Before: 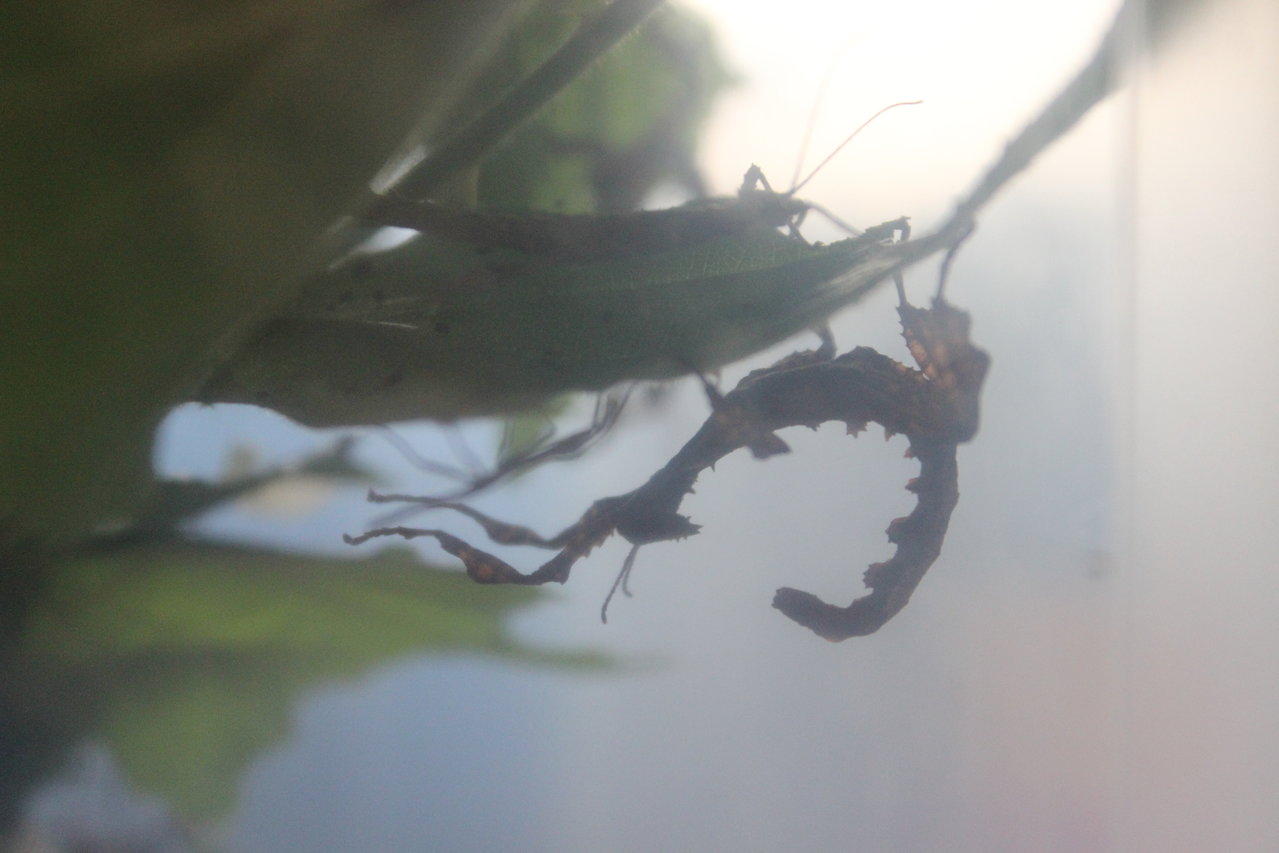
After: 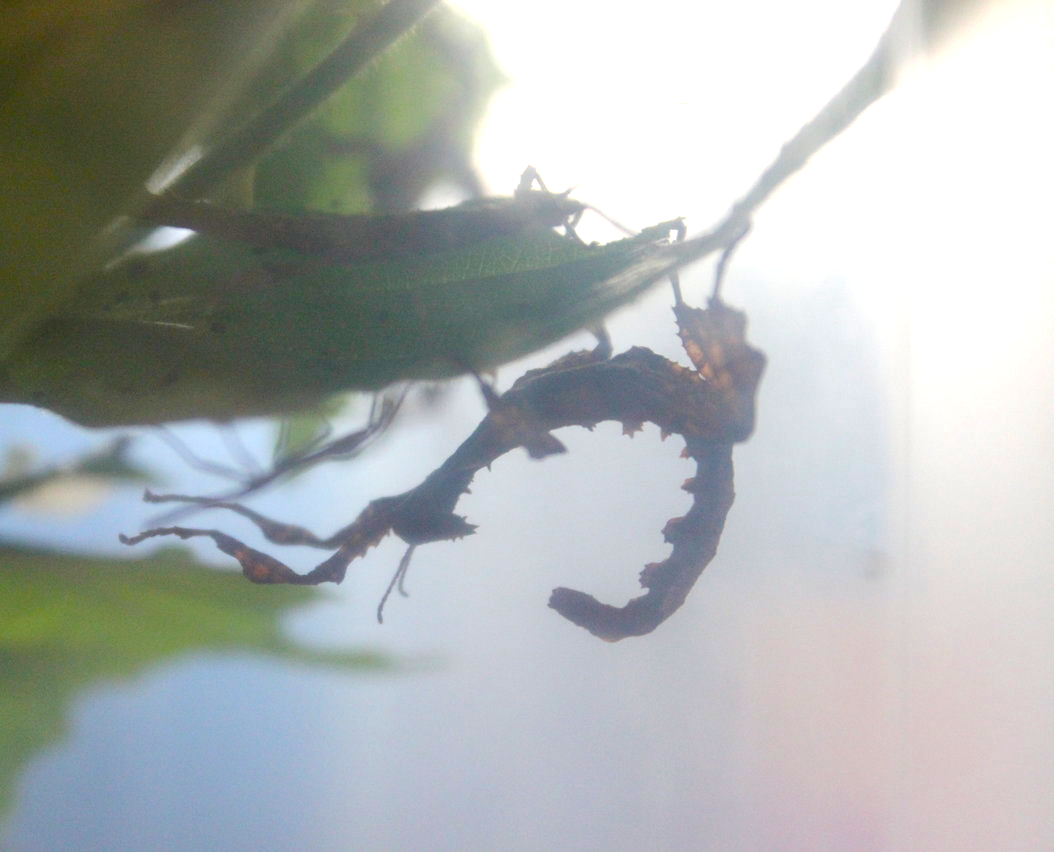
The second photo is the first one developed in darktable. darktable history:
crop: left 17.582%, bottom 0.031%
color balance rgb: linear chroma grading › shadows -2.2%, linear chroma grading › highlights -15%, linear chroma grading › global chroma -10%, linear chroma grading › mid-tones -10%, perceptual saturation grading › global saturation 45%, perceptual saturation grading › highlights -50%, perceptual saturation grading › shadows 30%, perceptual brilliance grading › global brilliance 18%, global vibrance 45%
